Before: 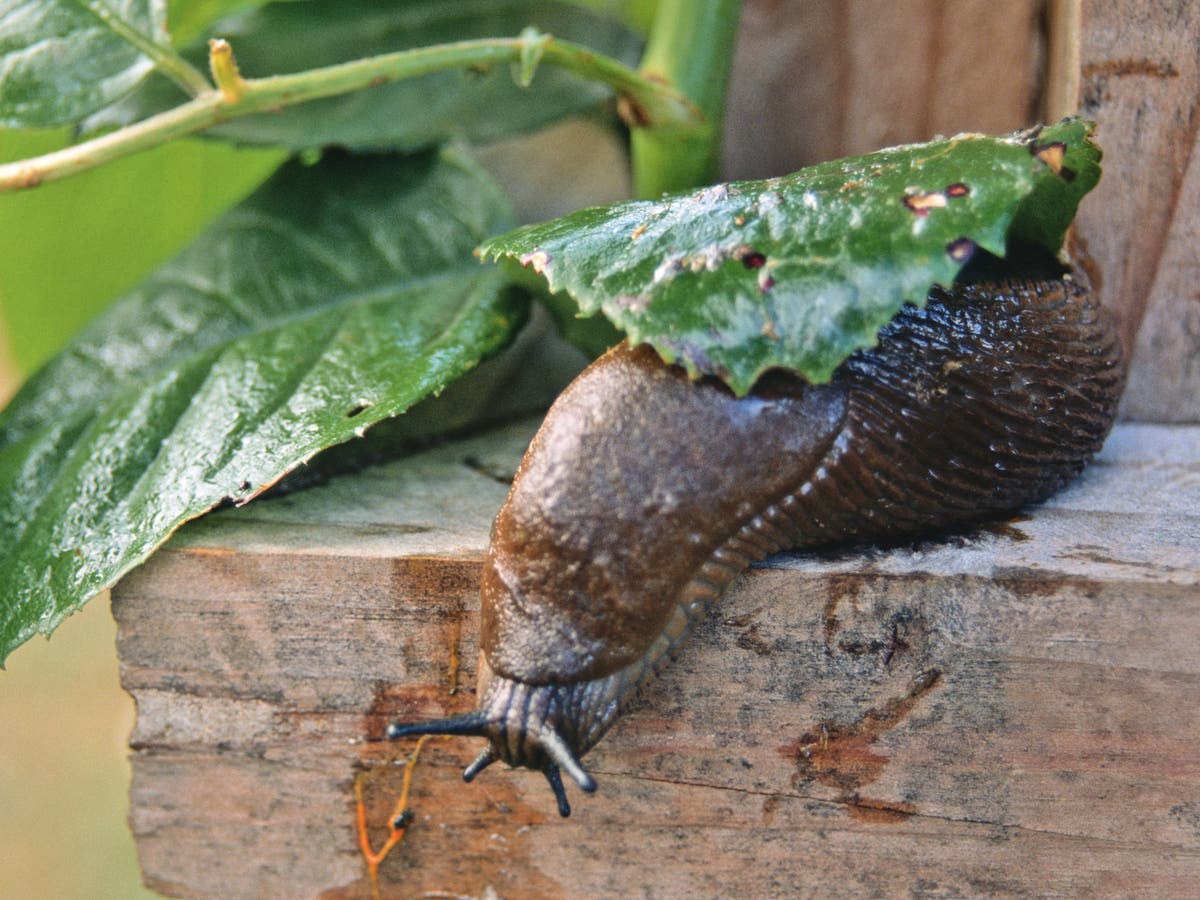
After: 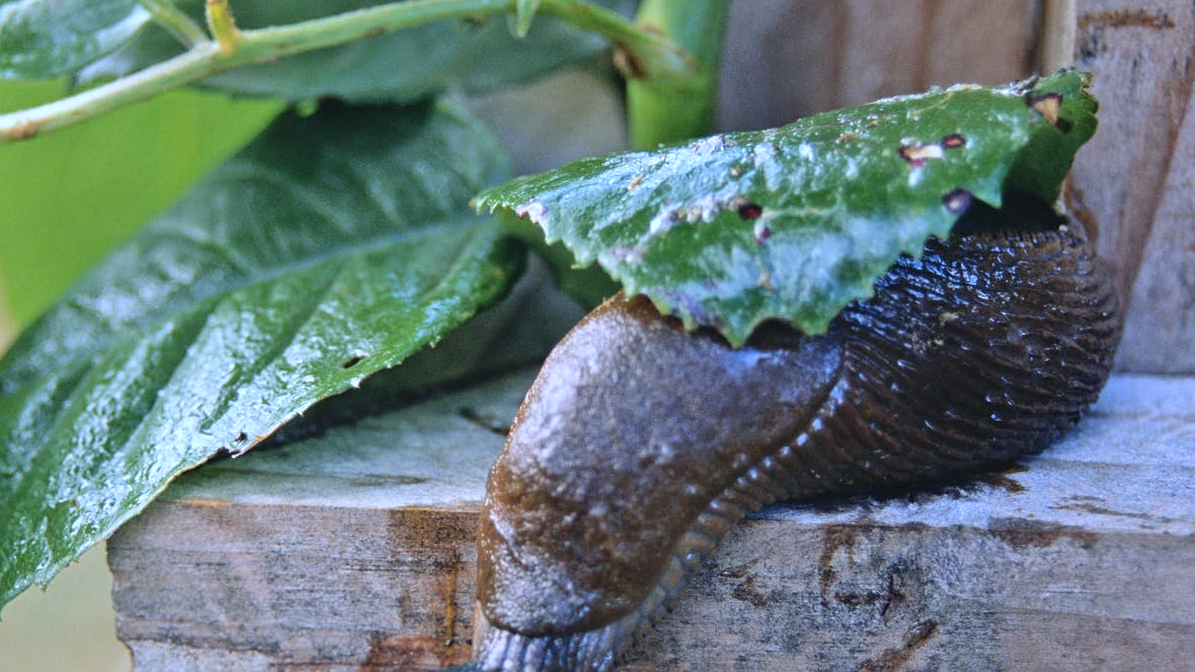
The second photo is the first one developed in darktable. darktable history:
white balance: red 0.871, blue 1.249
crop: left 0.387%, top 5.469%, bottom 19.809%
sharpen: amount 0.2
